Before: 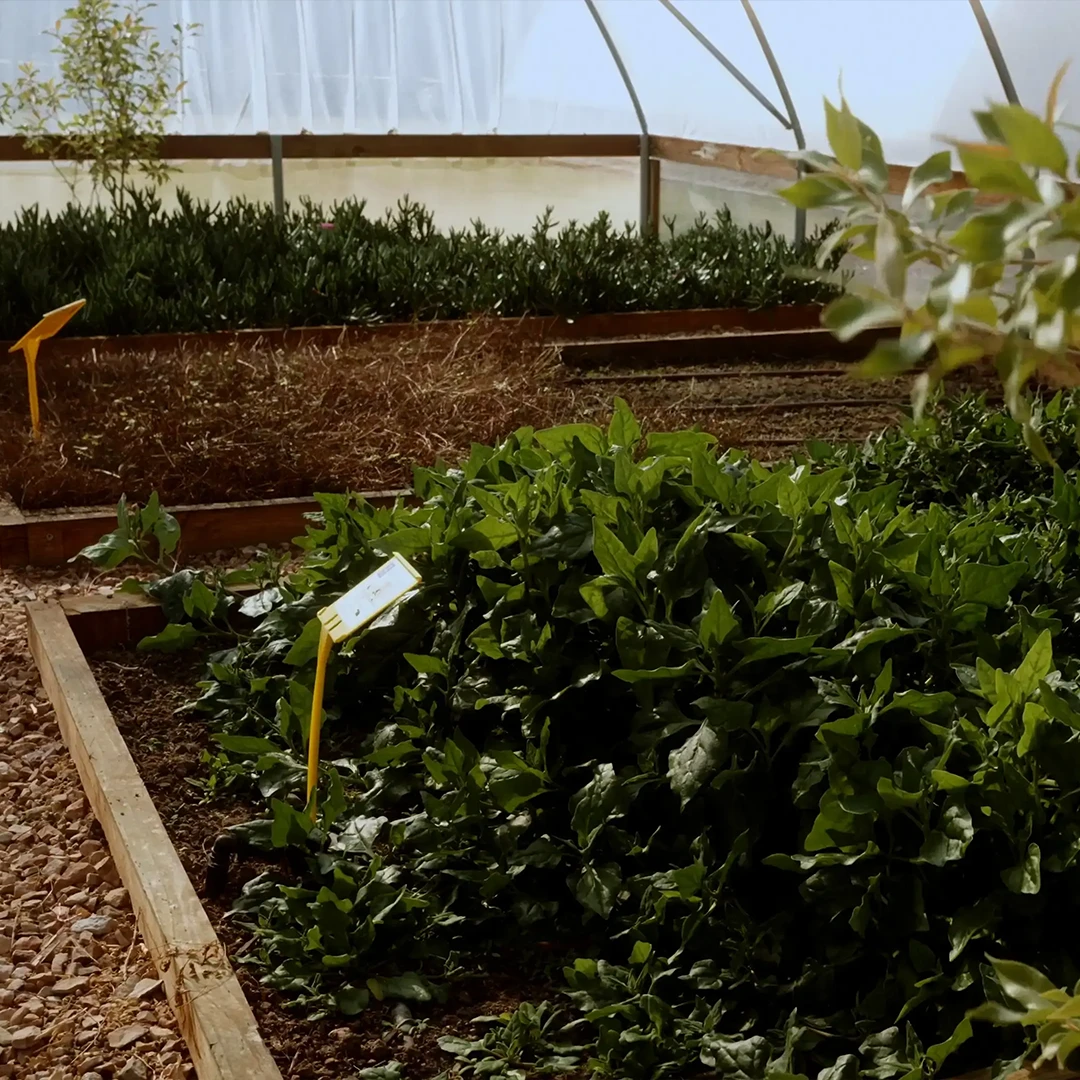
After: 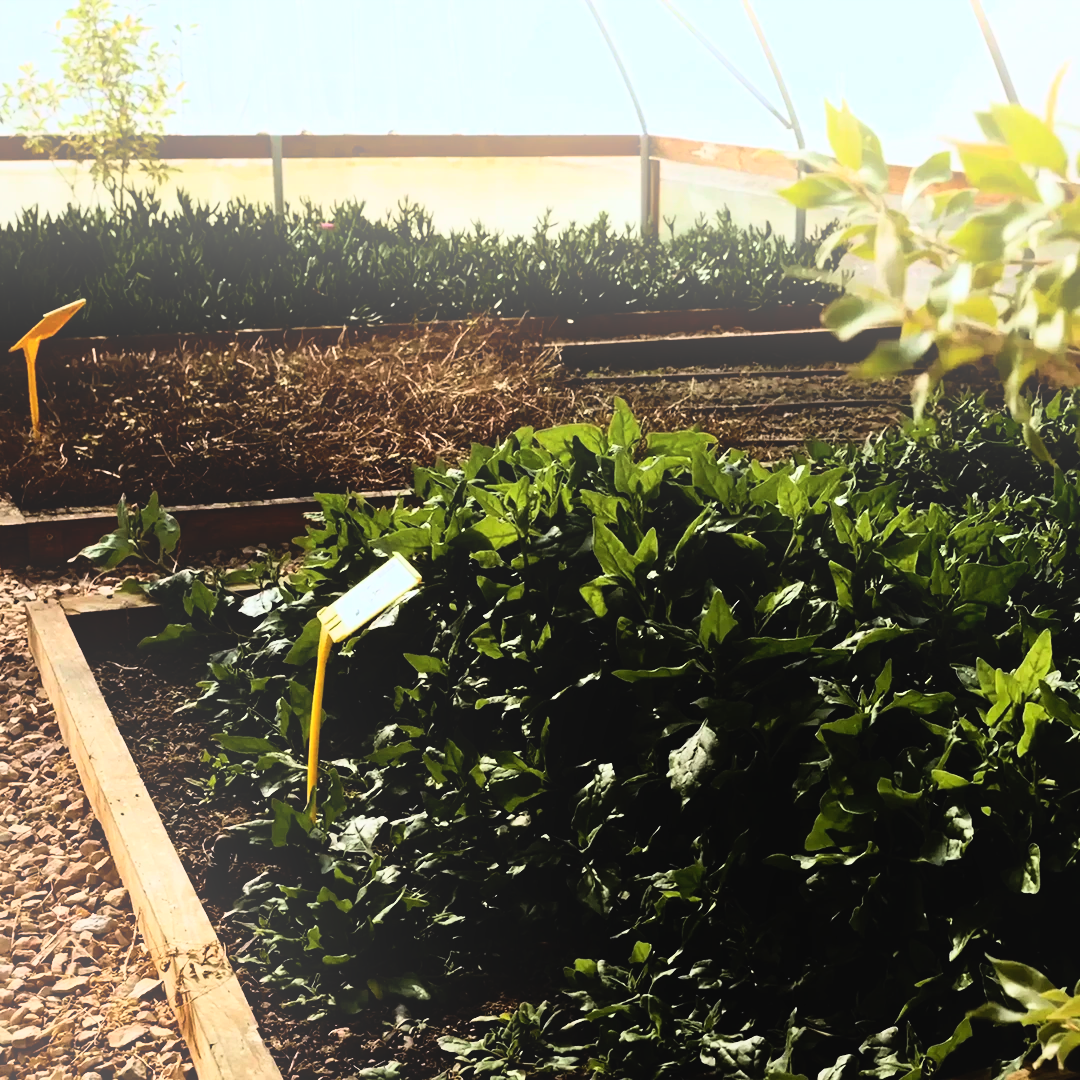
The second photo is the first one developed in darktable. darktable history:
rgb curve: curves: ch0 [(0, 0) (0.21, 0.15) (0.24, 0.21) (0.5, 0.75) (0.75, 0.96) (0.89, 0.99) (1, 1)]; ch1 [(0, 0.02) (0.21, 0.13) (0.25, 0.2) (0.5, 0.67) (0.75, 0.9) (0.89, 0.97) (1, 1)]; ch2 [(0, 0.02) (0.21, 0.13) (0.25, 0.2) (0.5, 0.67) (0.75, 0.9) (0.89, 0.97) (1, 1)], compensate middle gray true
bloom: size 40%
